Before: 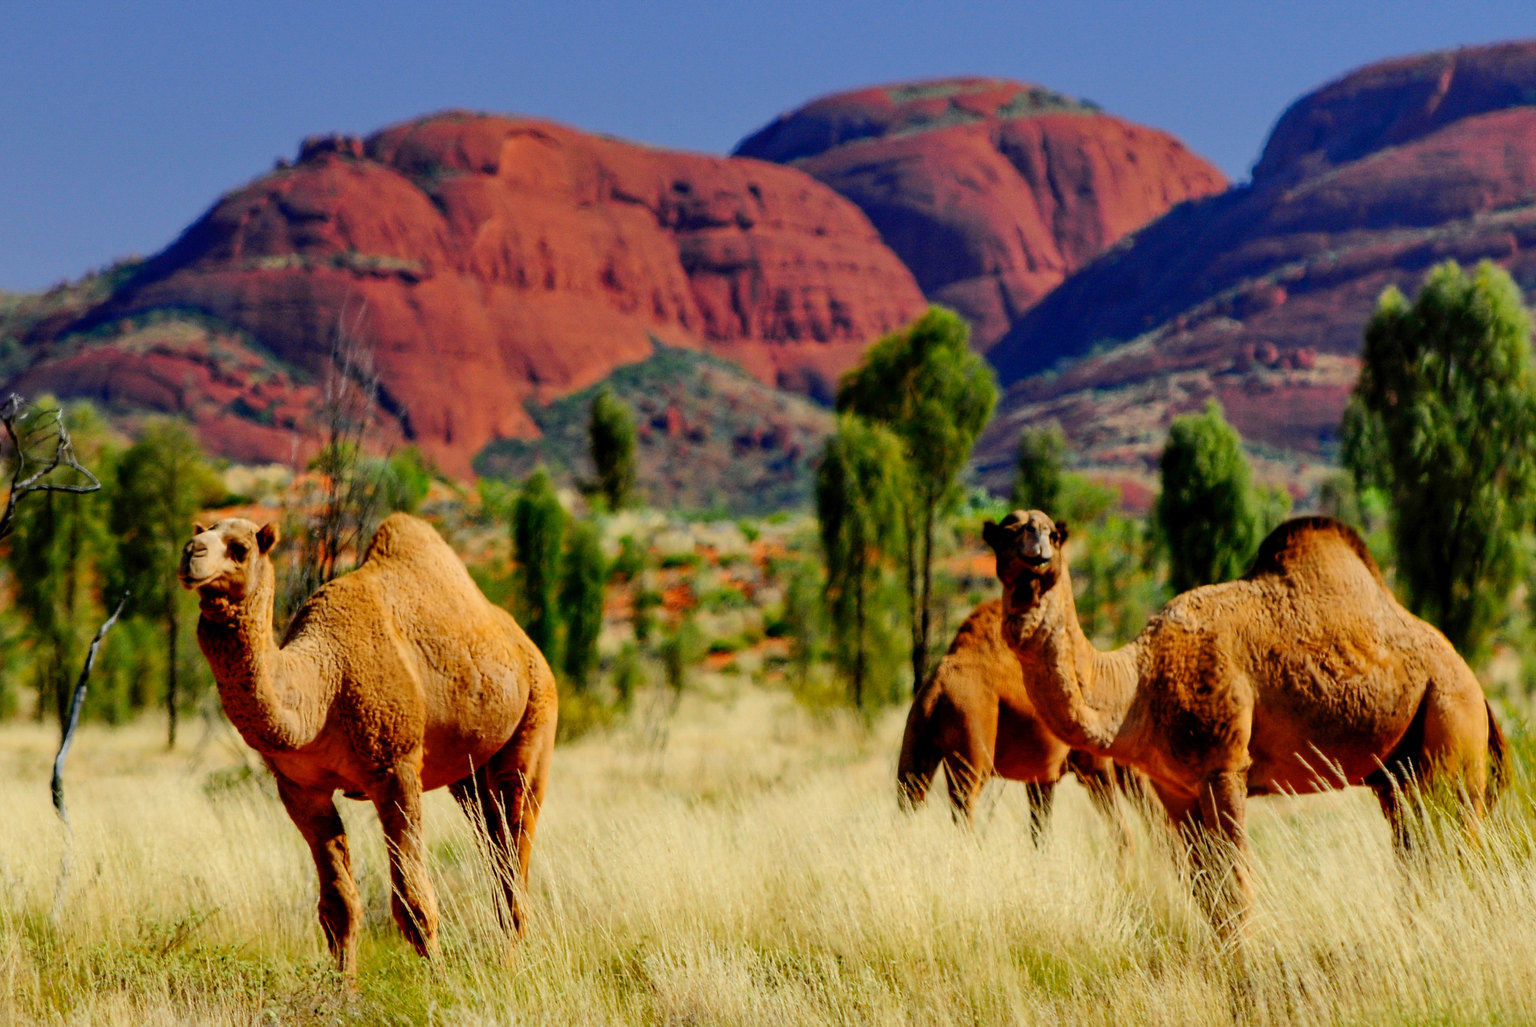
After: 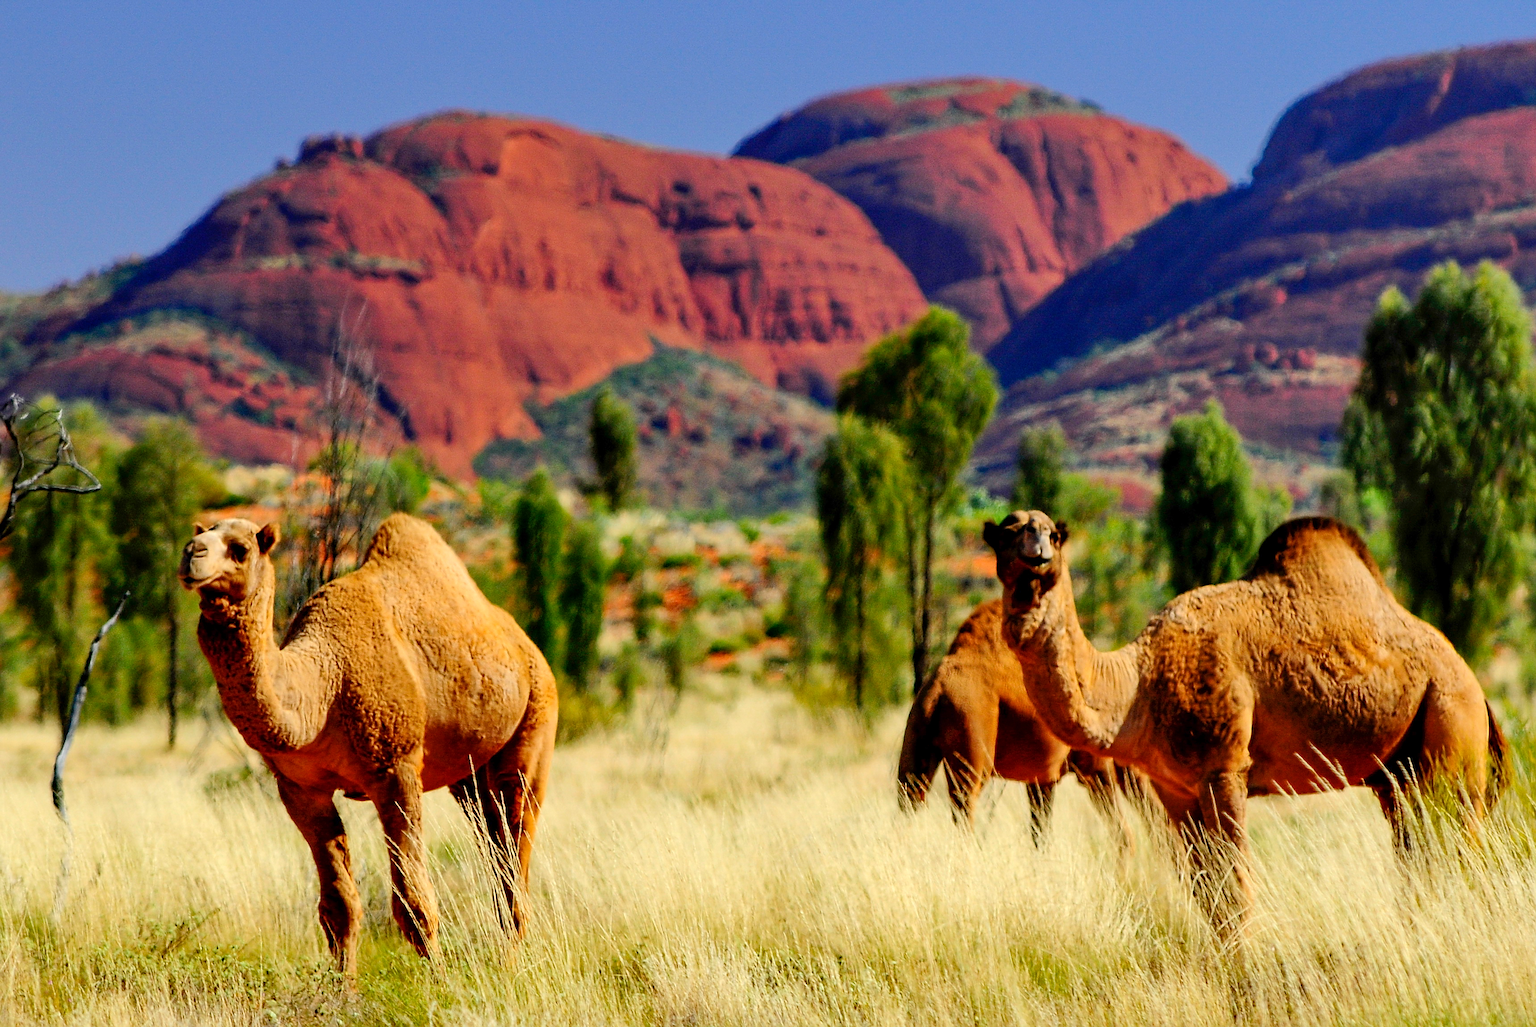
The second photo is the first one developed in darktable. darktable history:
sharpen: on, module defaults
exposure: exposure 0.297 EV, compensate highlight preservation false
